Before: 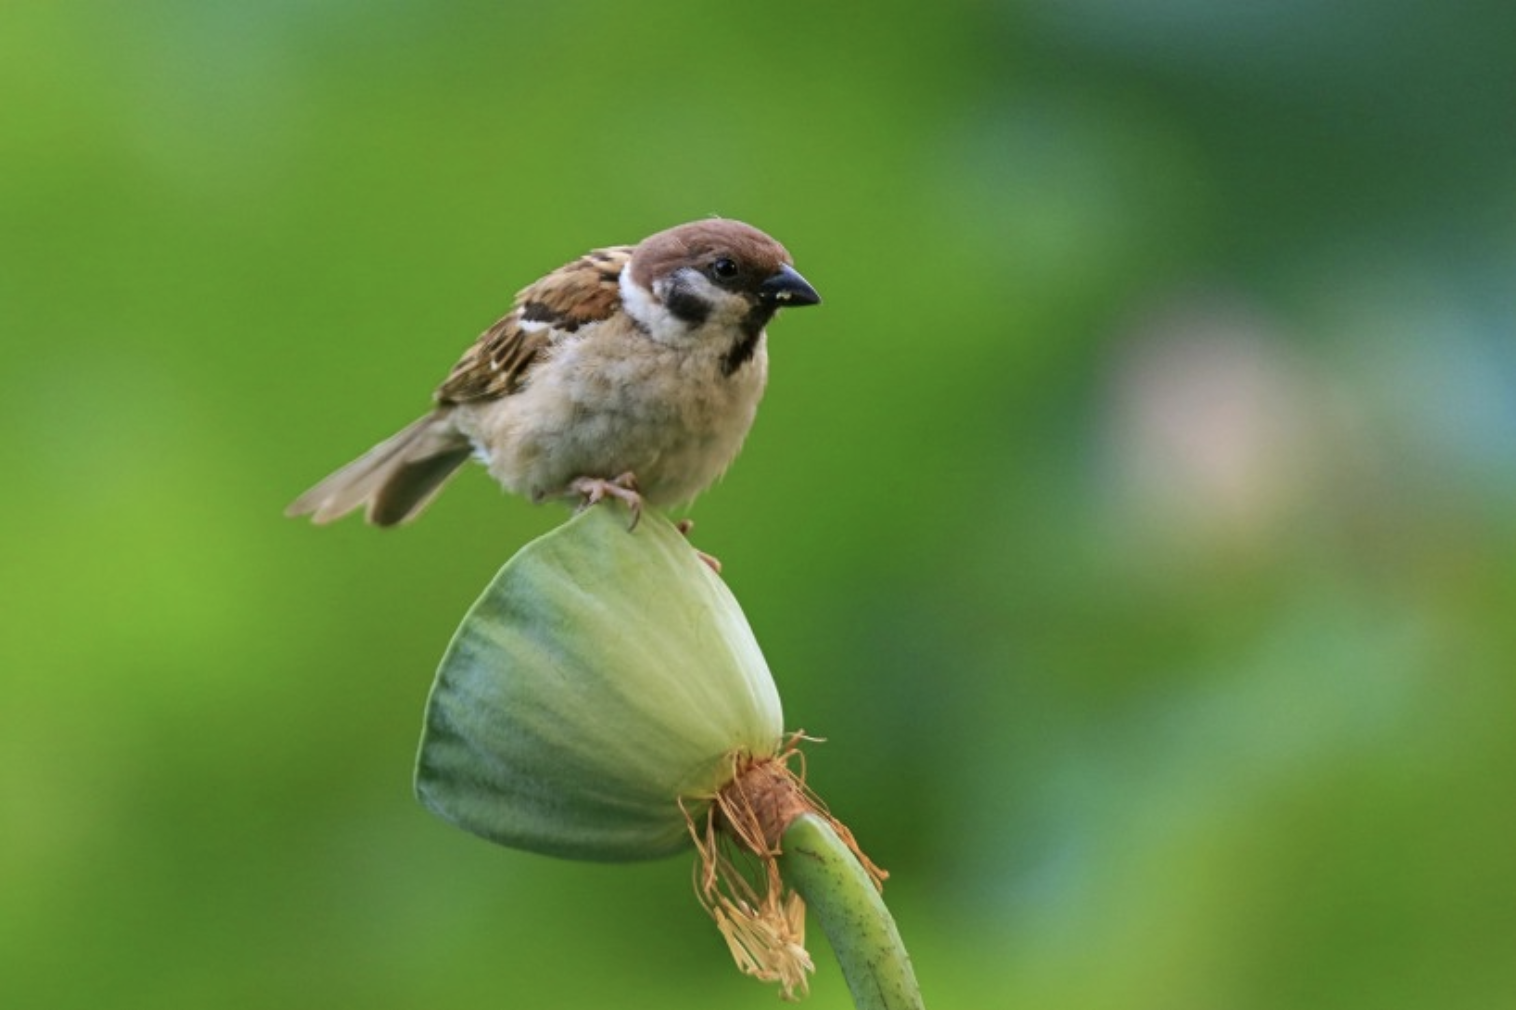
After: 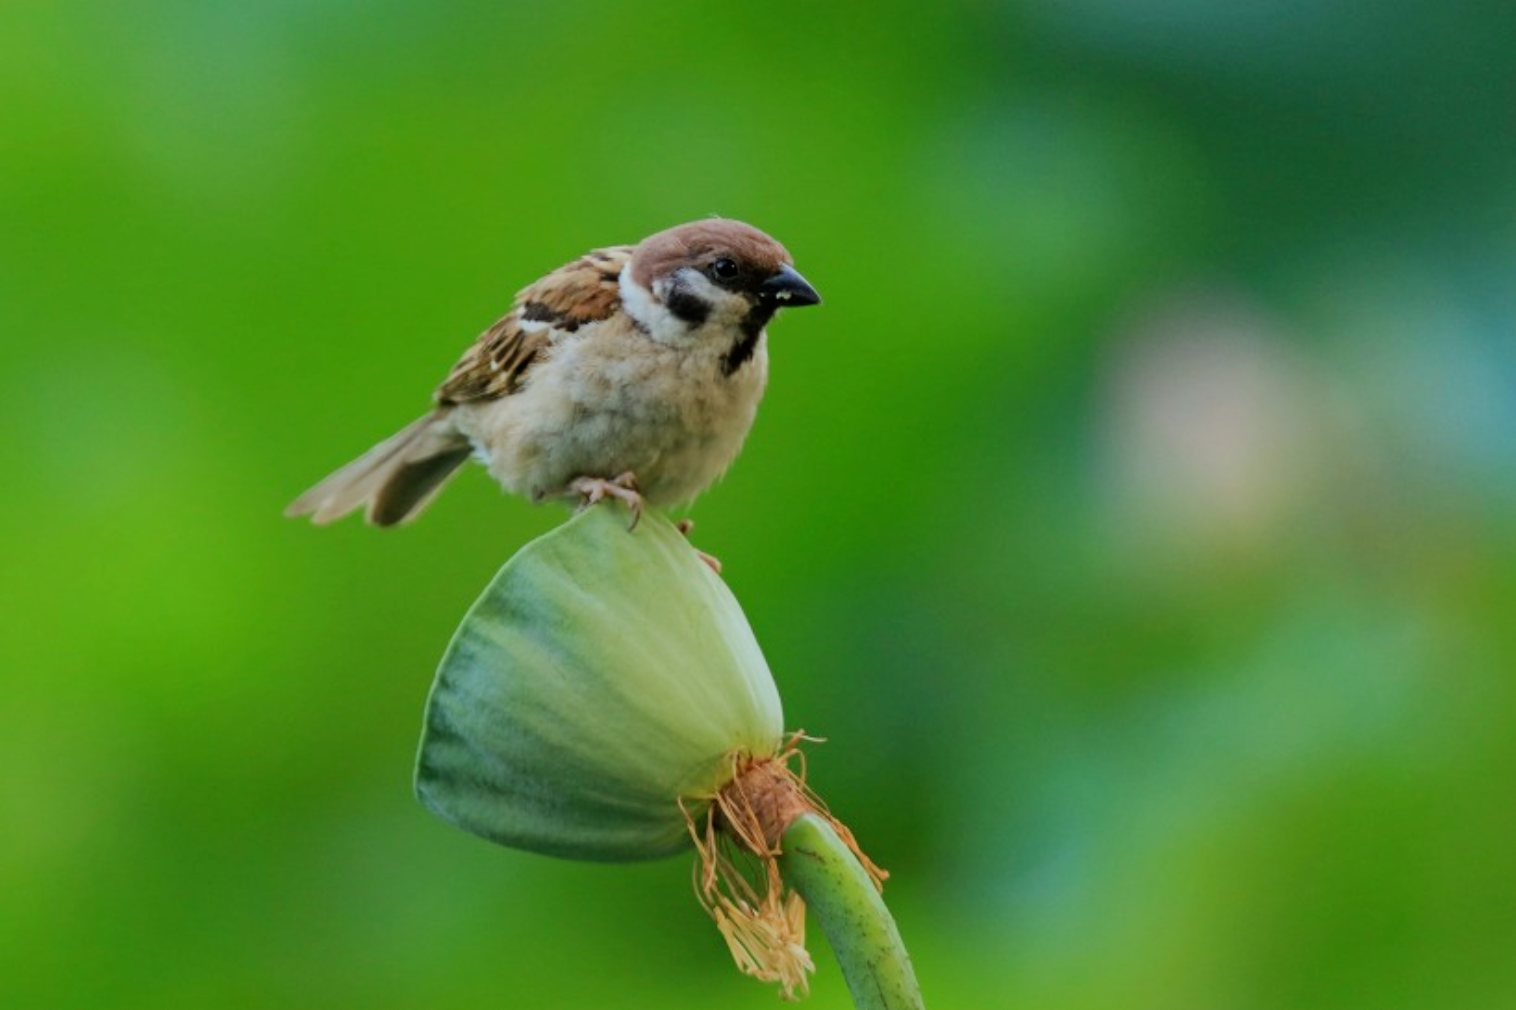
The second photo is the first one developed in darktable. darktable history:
filmic rgb: black relative exposure -7.65 EV, white relative exposure 4.56 EV, hardness 3.61
color correction: highlights a* -6.67, highlights b* 0.585
